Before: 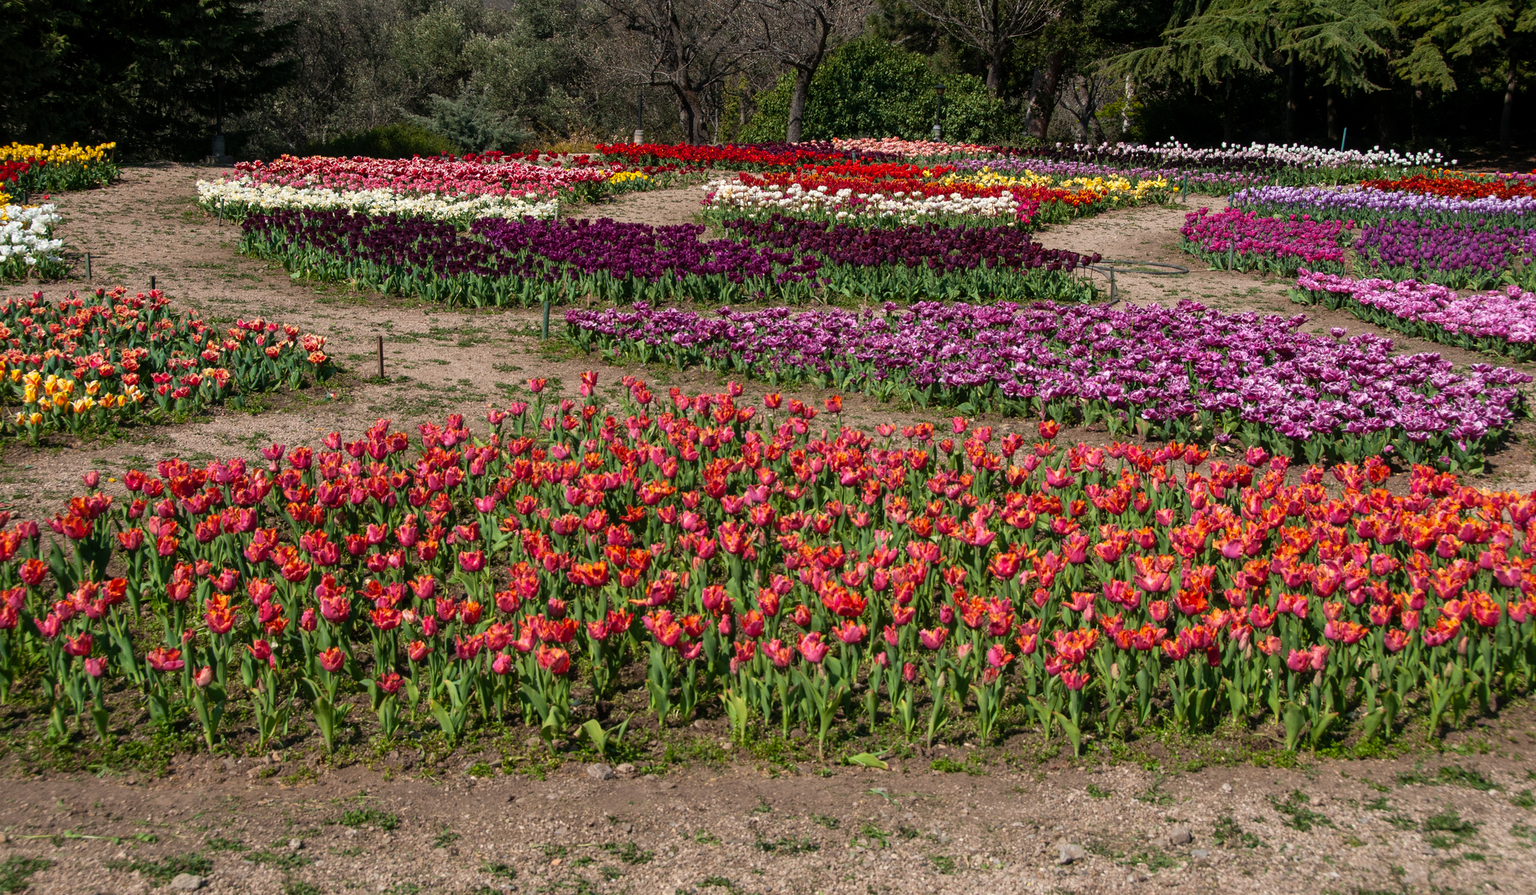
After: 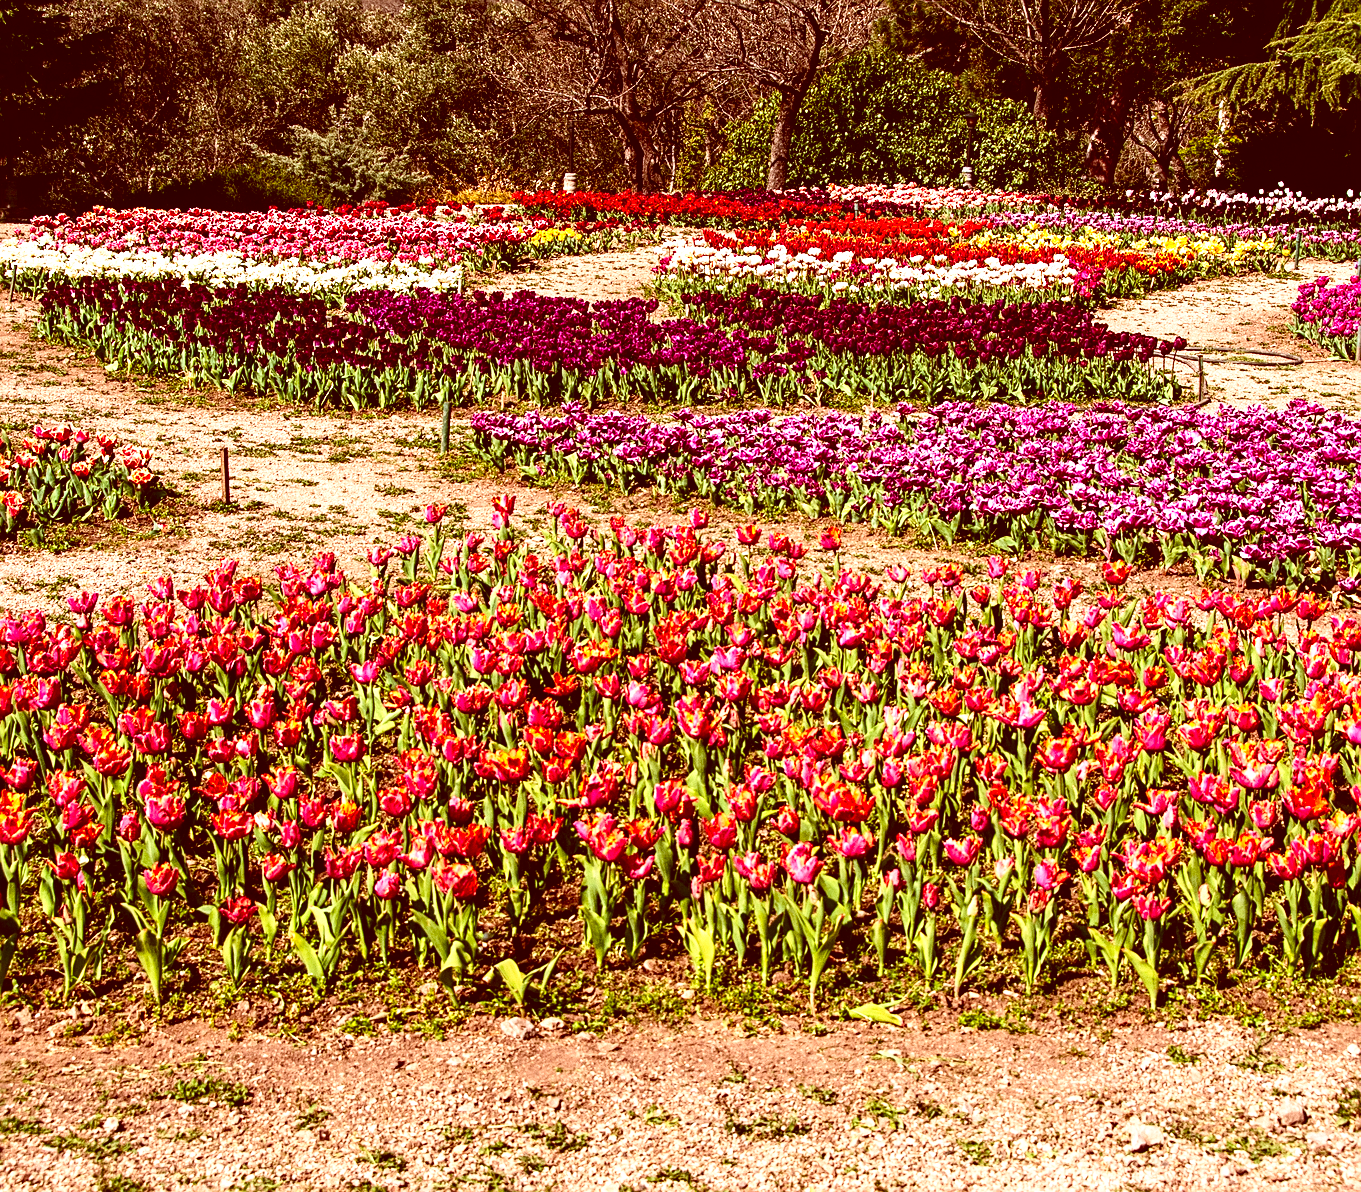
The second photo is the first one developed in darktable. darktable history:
exposure: exposure 1.092 EV, compensate exposure bias true, compensate highlight preservation false
base curve: curves: ch0 [(0, 0) (0.666, 0.806) (1, 1)], preserve colors none
local contrast: highlights 89%, shadows 80%
sharpen: amount 0.493
crop and rotate: left 13.795%, right 19.73%
color balance rgb: linear chroma grading › shadows 19.232%, linear chroma grading › highlights 2.579%, linear chroma grading › mid-tones 9.838%, perceptual saturation grading › global saturation 0.541%, global vibrance 16.706%, saturation formula JzAzBz (2021)
color correction: highlights a* 9.23, highlights b* 9.03, shadows a* 39.72, shadows b* 39.64, saturation 0.814
contrast brightness saturation: contrast 0.219, brightness -0.193, saturation 0.232
